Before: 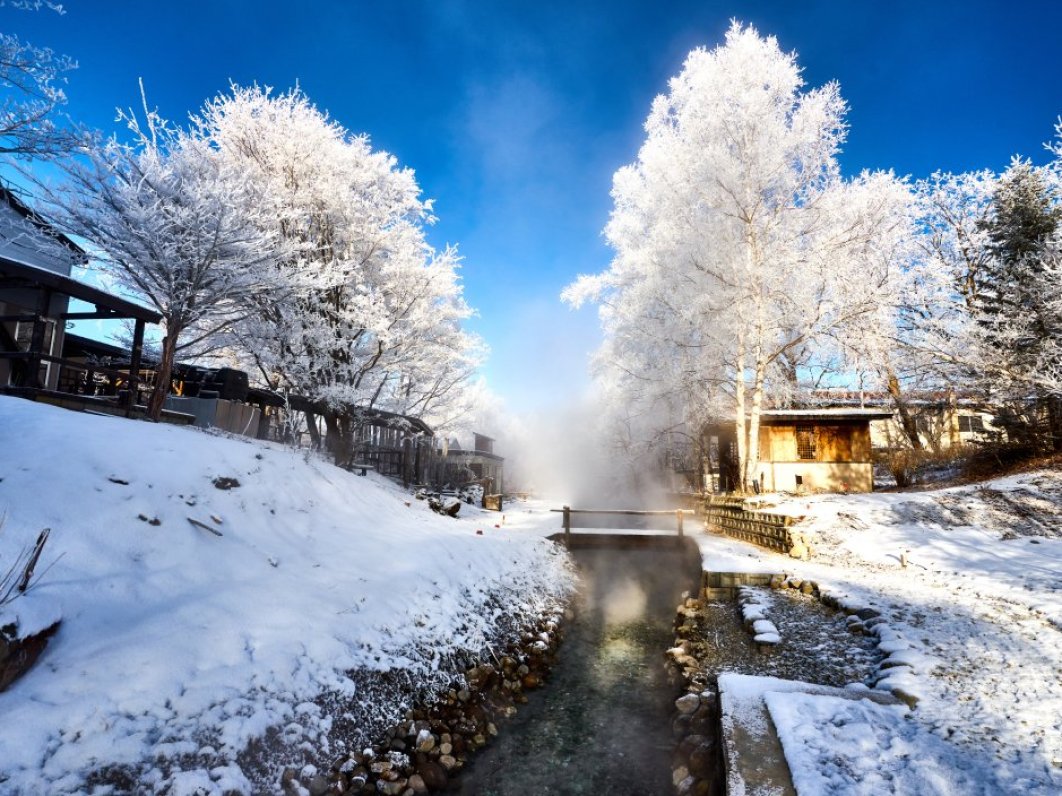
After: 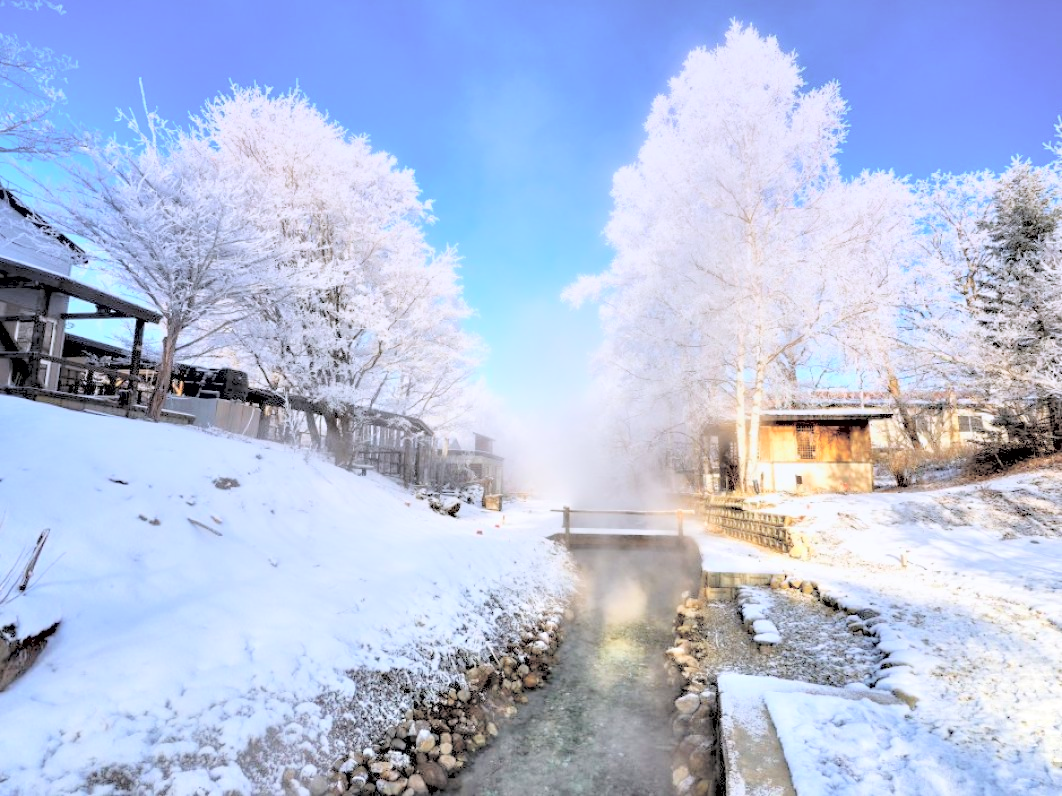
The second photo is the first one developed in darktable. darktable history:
contrast equalizer: octaves 7, y [[0.6 ×6], [0.55 ×6], [0 ×6], [0 ×6], [0 ×6]], mix 0.2
graduated density: hue 238.83°, saturation 50%
contrast brightness saturation: brightness 1
